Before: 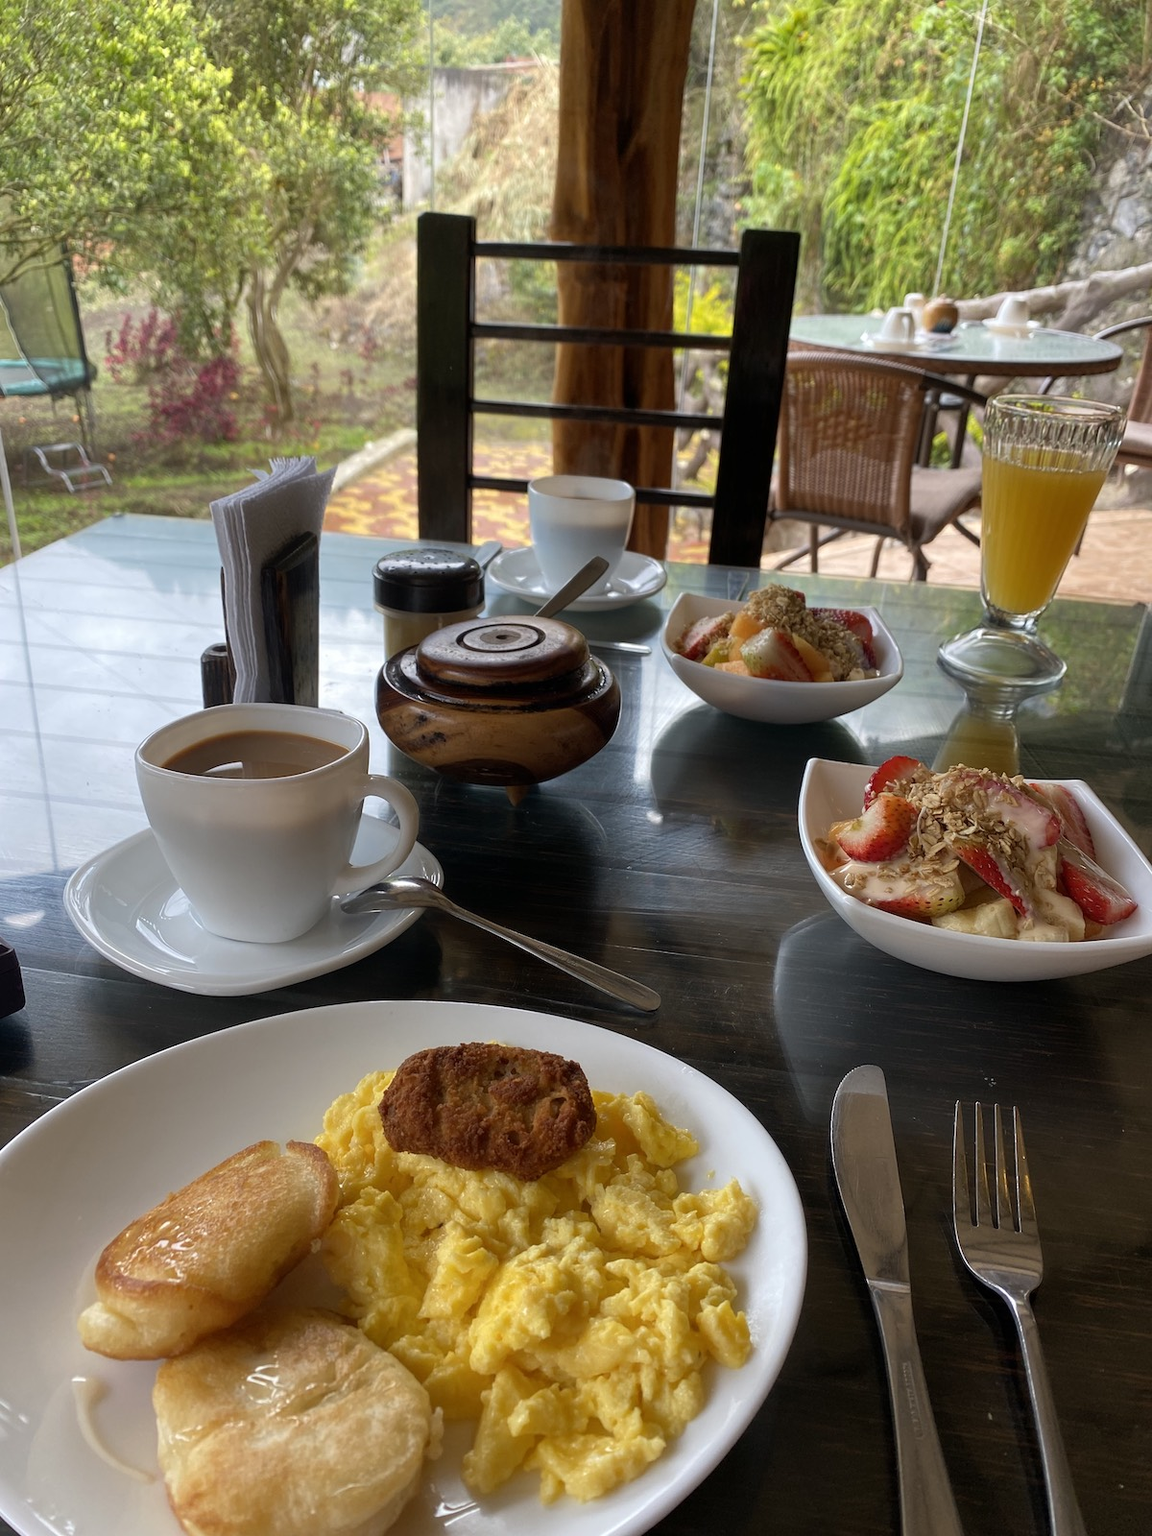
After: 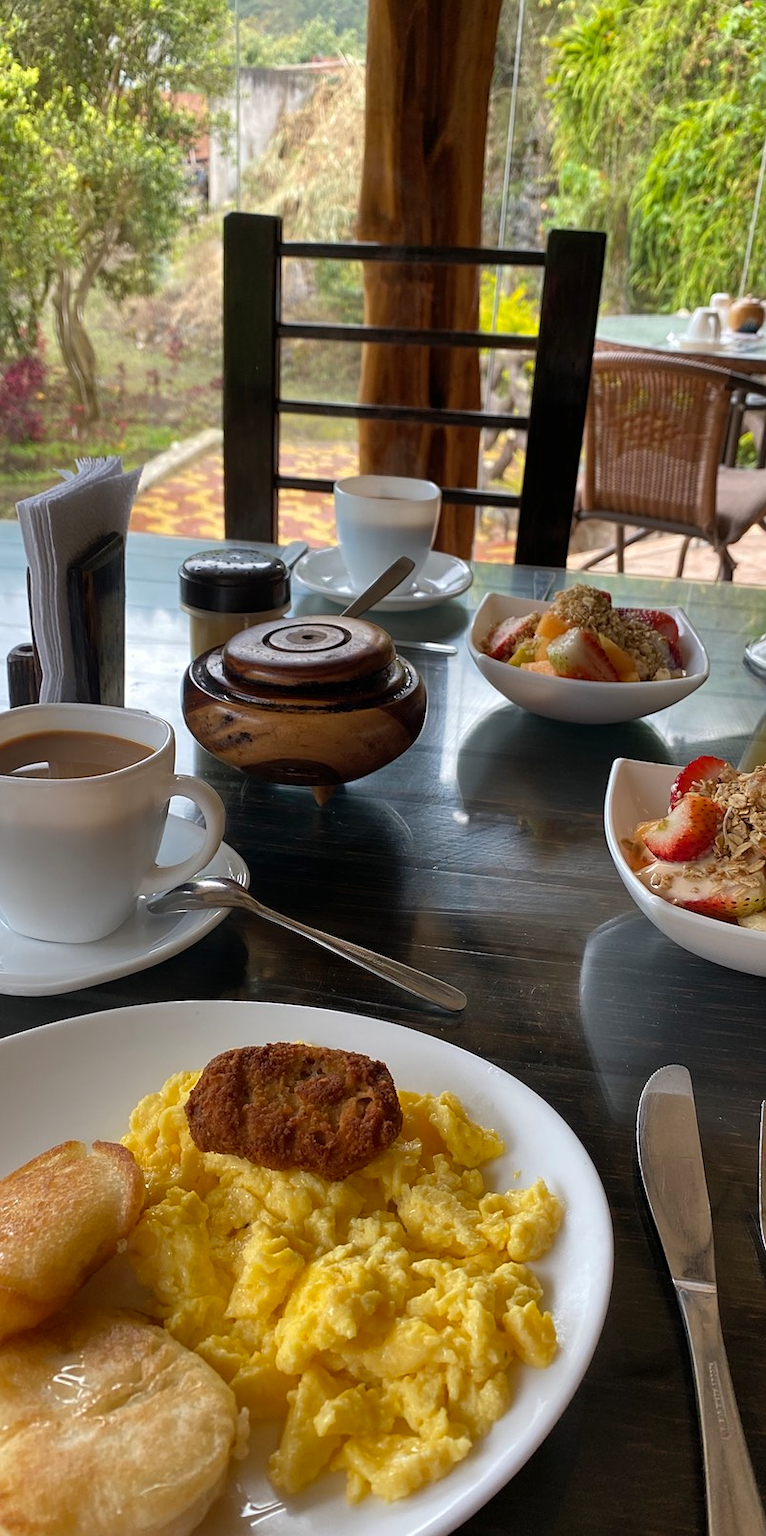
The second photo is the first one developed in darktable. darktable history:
shadows and highlights: low approximation 0.01, soften with gaussian
crop: left 16.899%, right 16.556%
sharpen: amount 0.2
